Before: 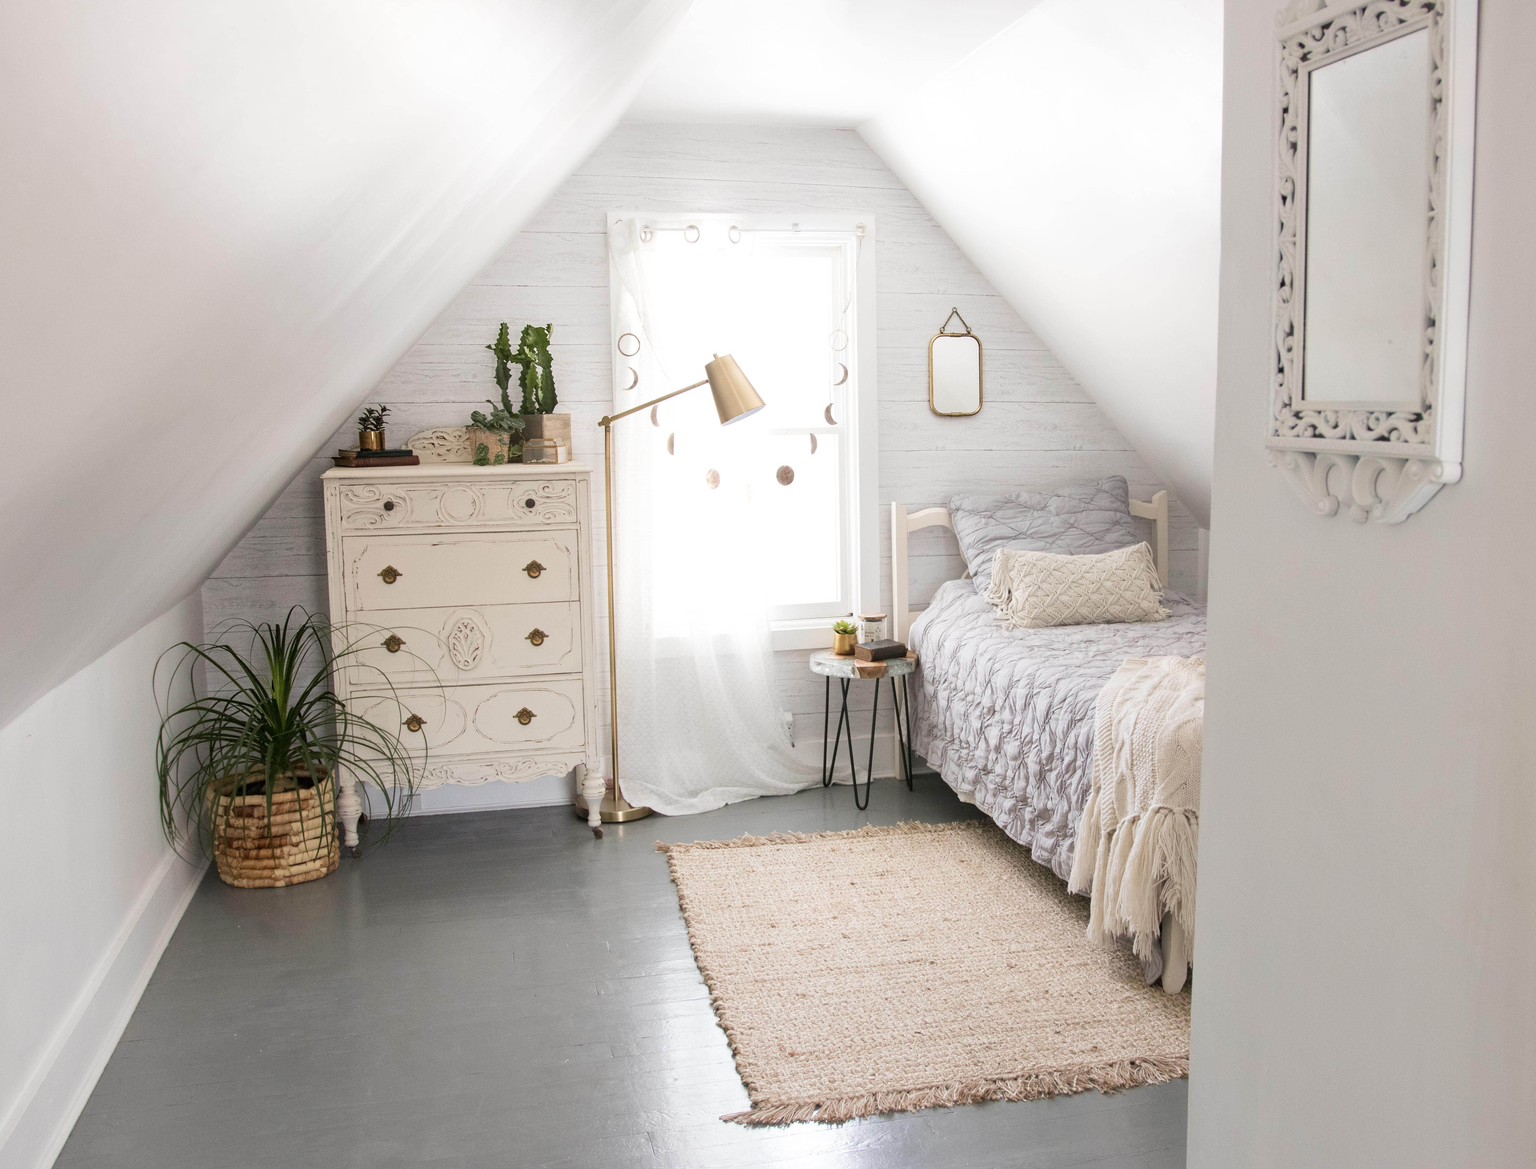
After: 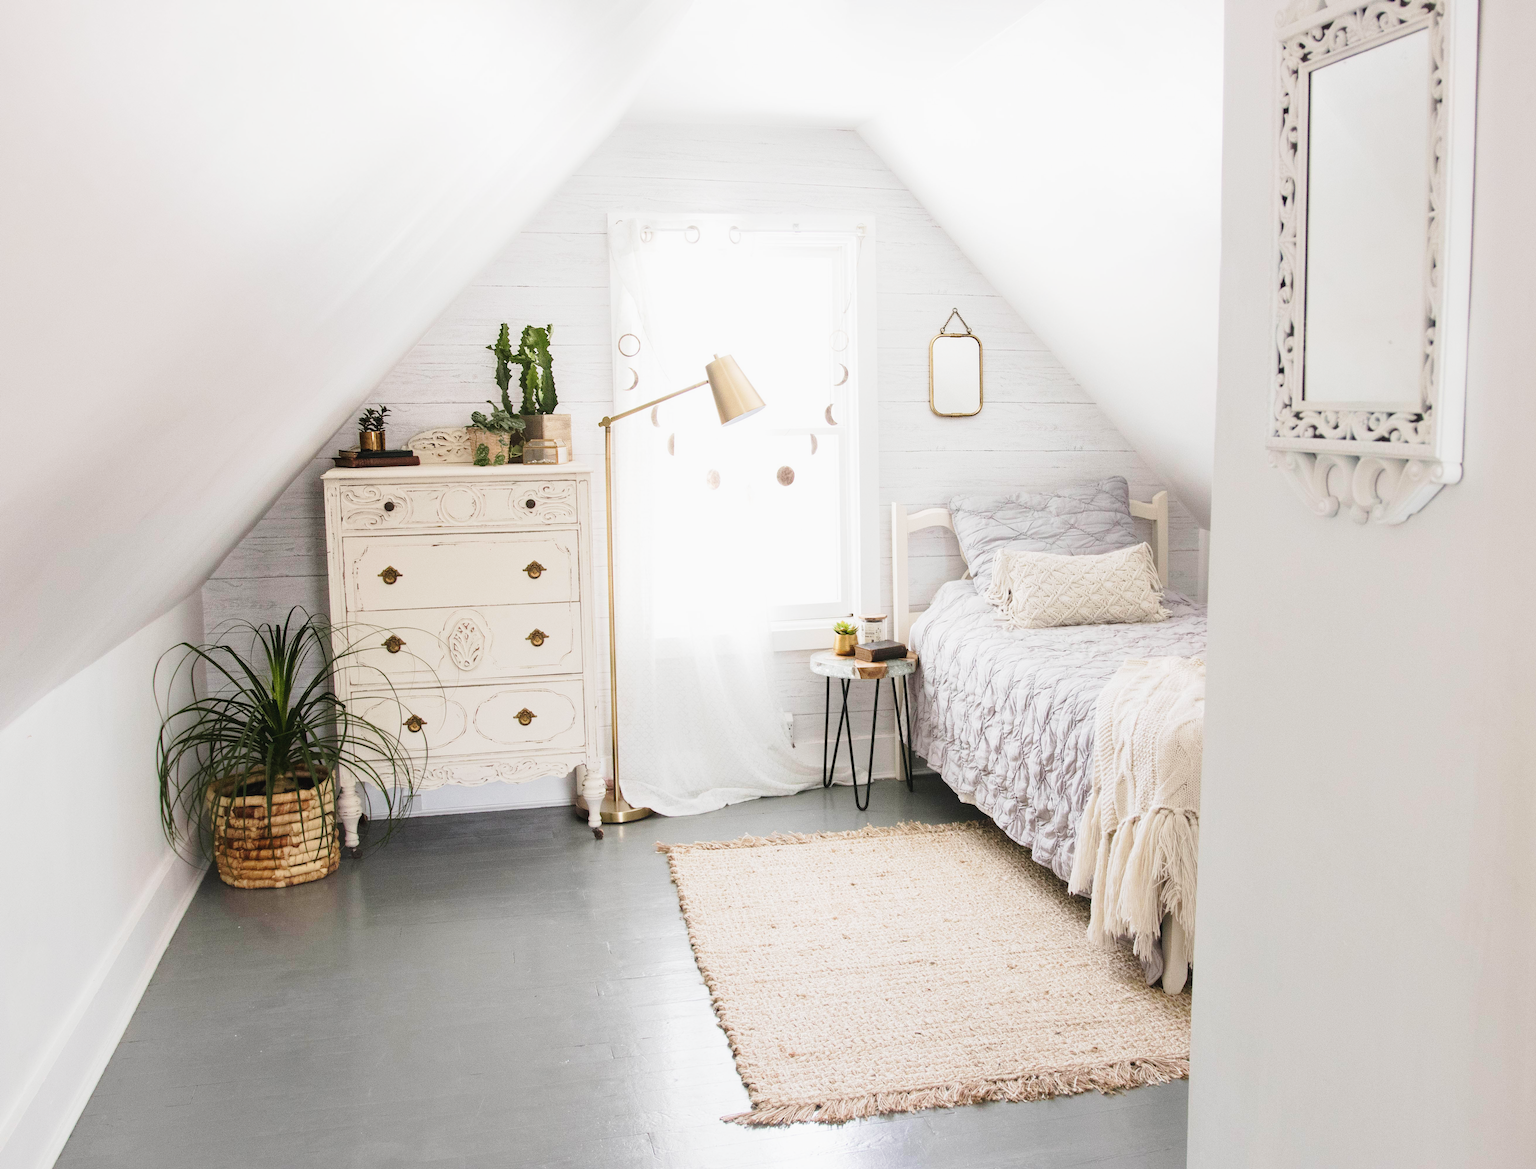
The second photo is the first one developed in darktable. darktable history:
tone curve: curves: ch0 [(0, 0.028) (0.037, 0.05) (0.123, 0.114) (0.19, 0.176) (0.269, 0.27) (0.48, 0.57) (0.595, 0.695) (0.718, 0.823) (0.855, 0.913) (1, 0.982)]; ch1 [(0, 0) (0.243, 0.245) (0.422, 0.415) (0.493, 0.495) (0.508, 0.506) (0.536, 0.538) (0.569, 0.58) (0.611, 0.644) (0.769, 0.807) (1, 1)]; ch2 [(0, 0) (0.249, 0.216) (0.349, 0.321) (0.424, 0.442) (0.476, 0.483) (0.498, 0.499) (0.517, 0.519) (0.532, 0.547) (0.569, 0.608) (0.614, 0.661) (0.706, 0.75) (0.808, 0.809) (0.991, 0.968)], preserve colors none
